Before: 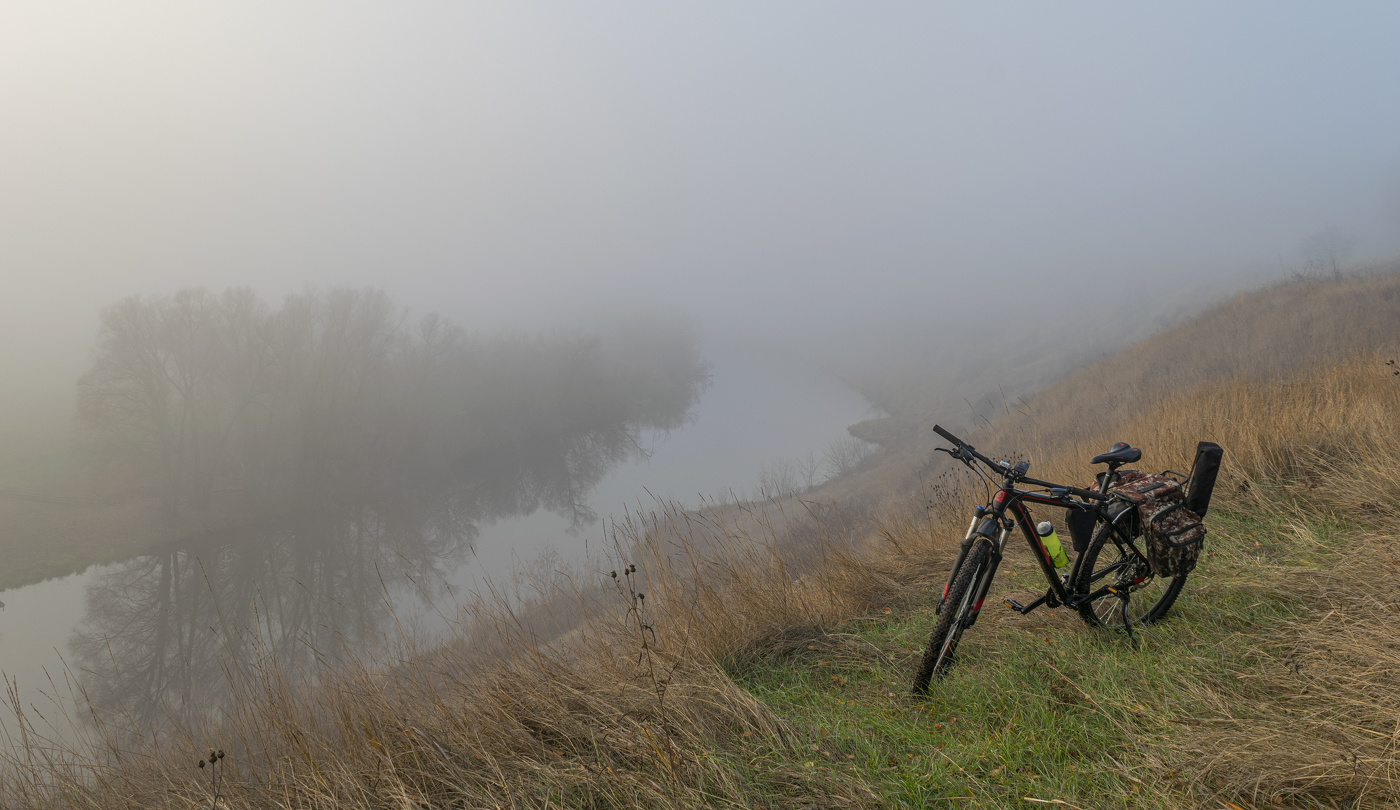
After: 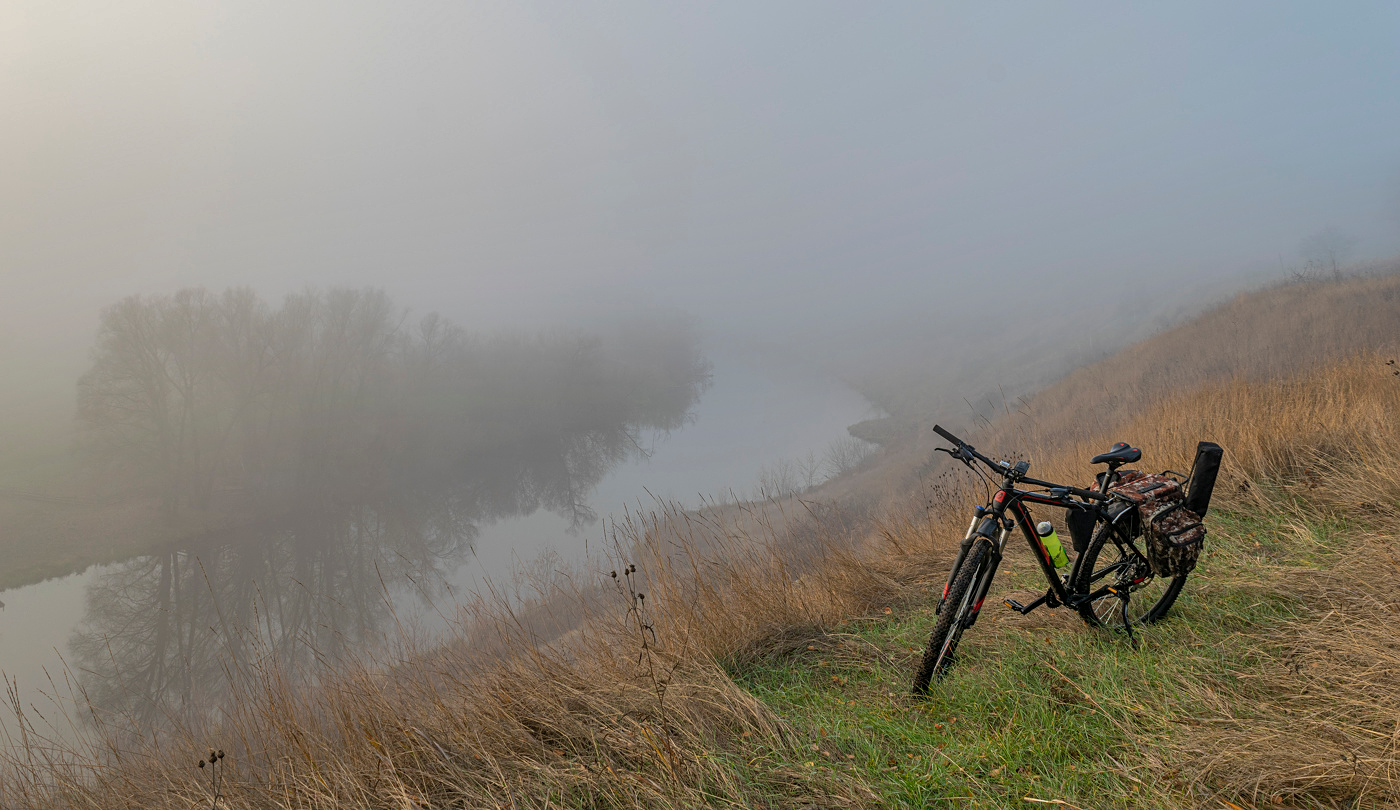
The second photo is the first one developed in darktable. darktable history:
shadows and highlights: highlights color adjustment 39.19%, soften with gaussian
sharpen: amount 0.202
